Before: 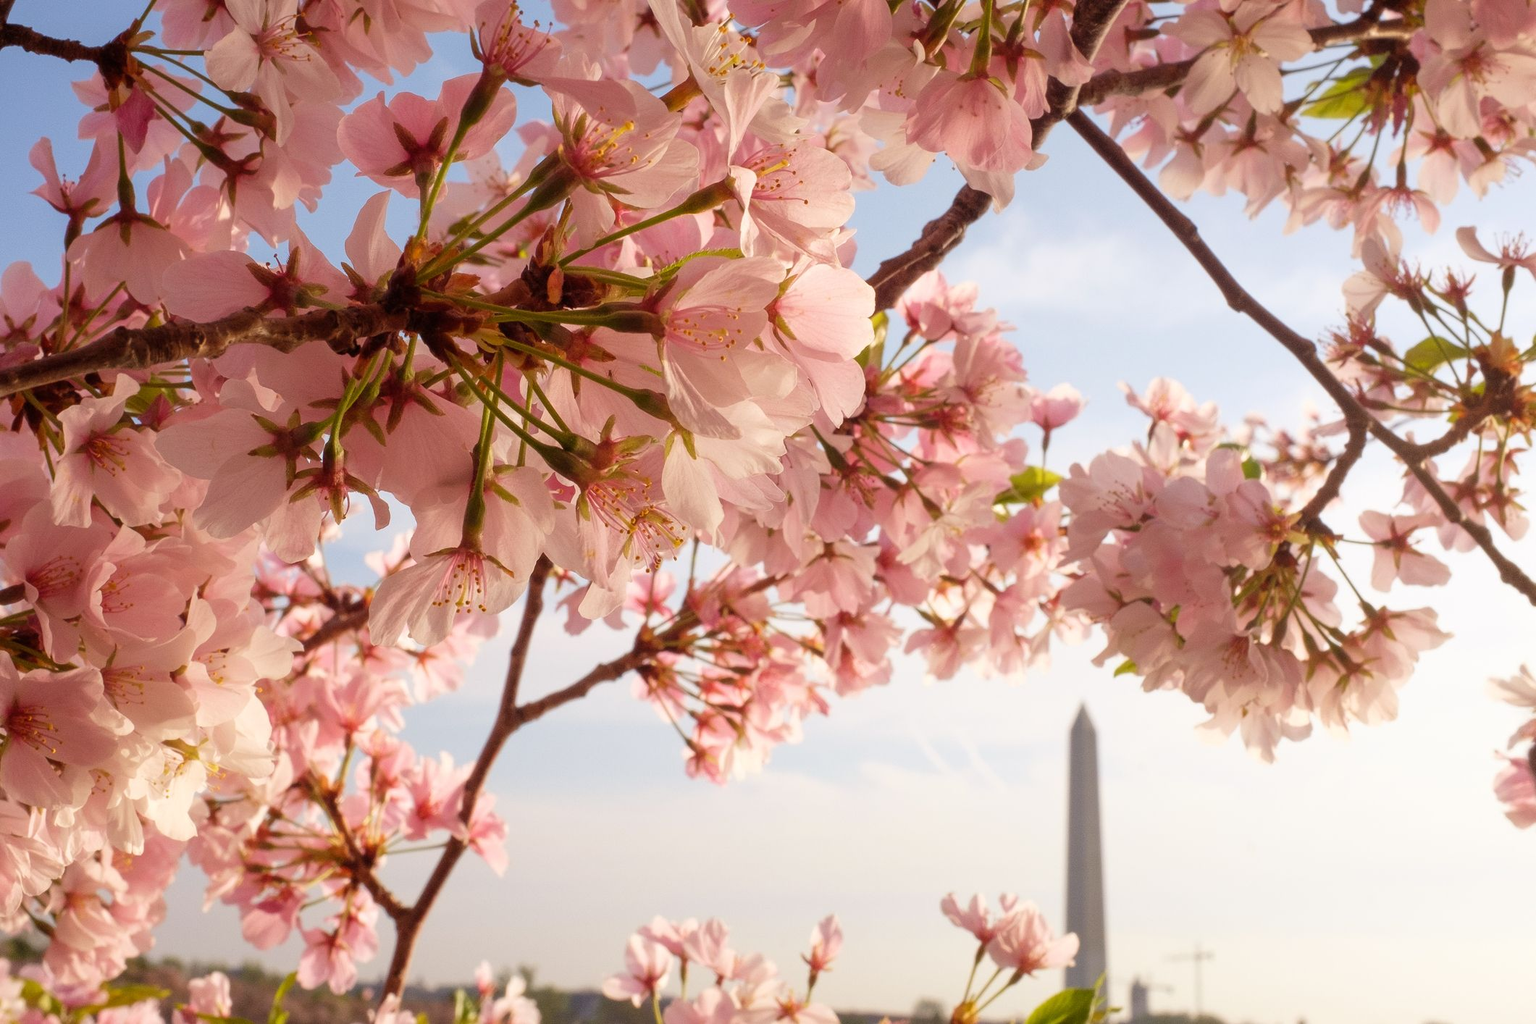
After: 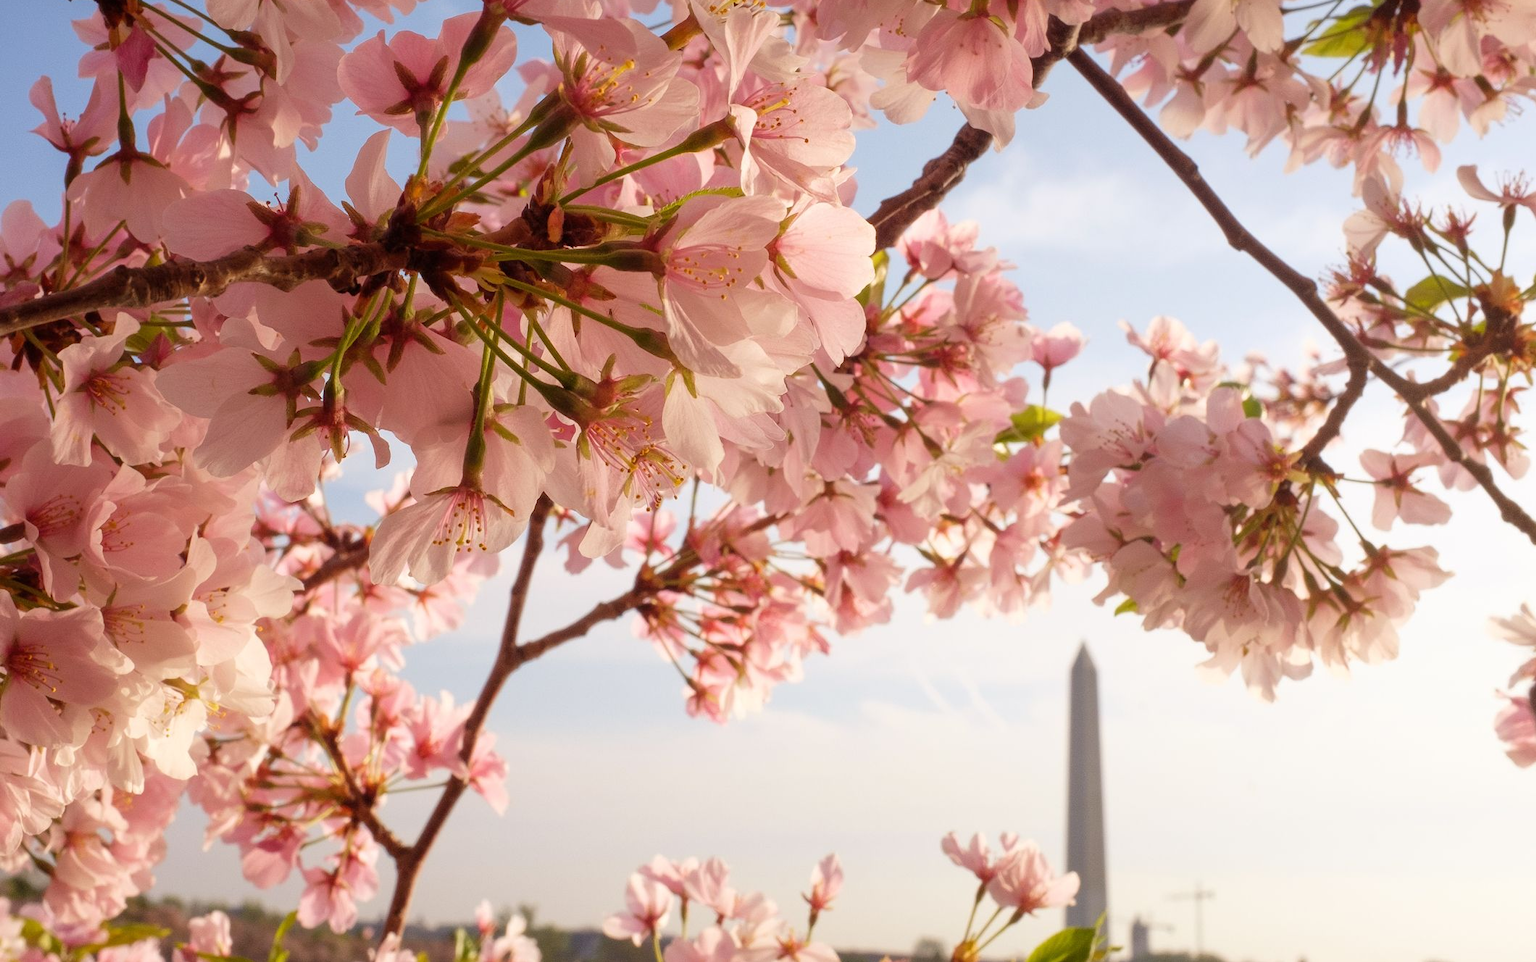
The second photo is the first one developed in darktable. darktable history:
crop and rotate: top 6.05%
